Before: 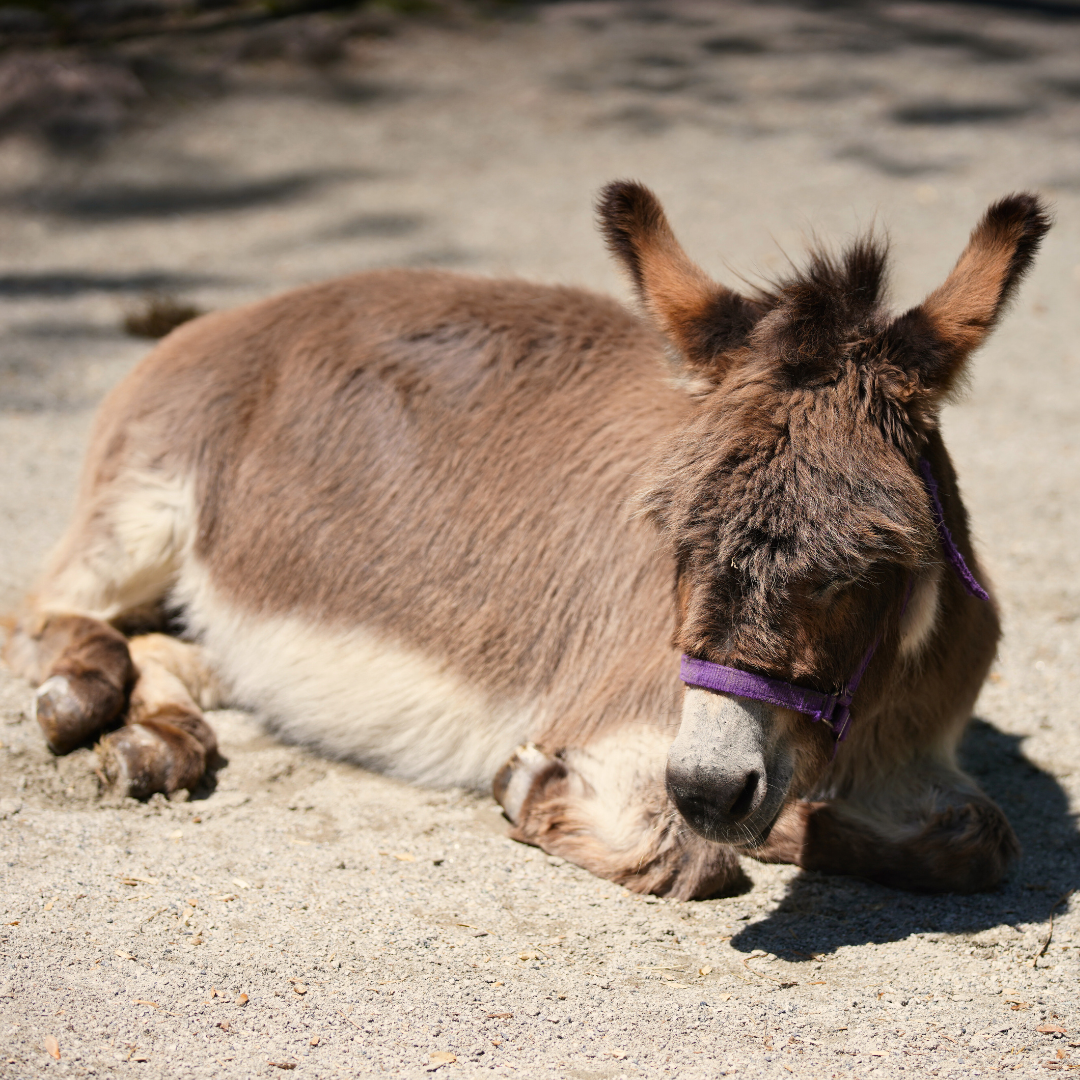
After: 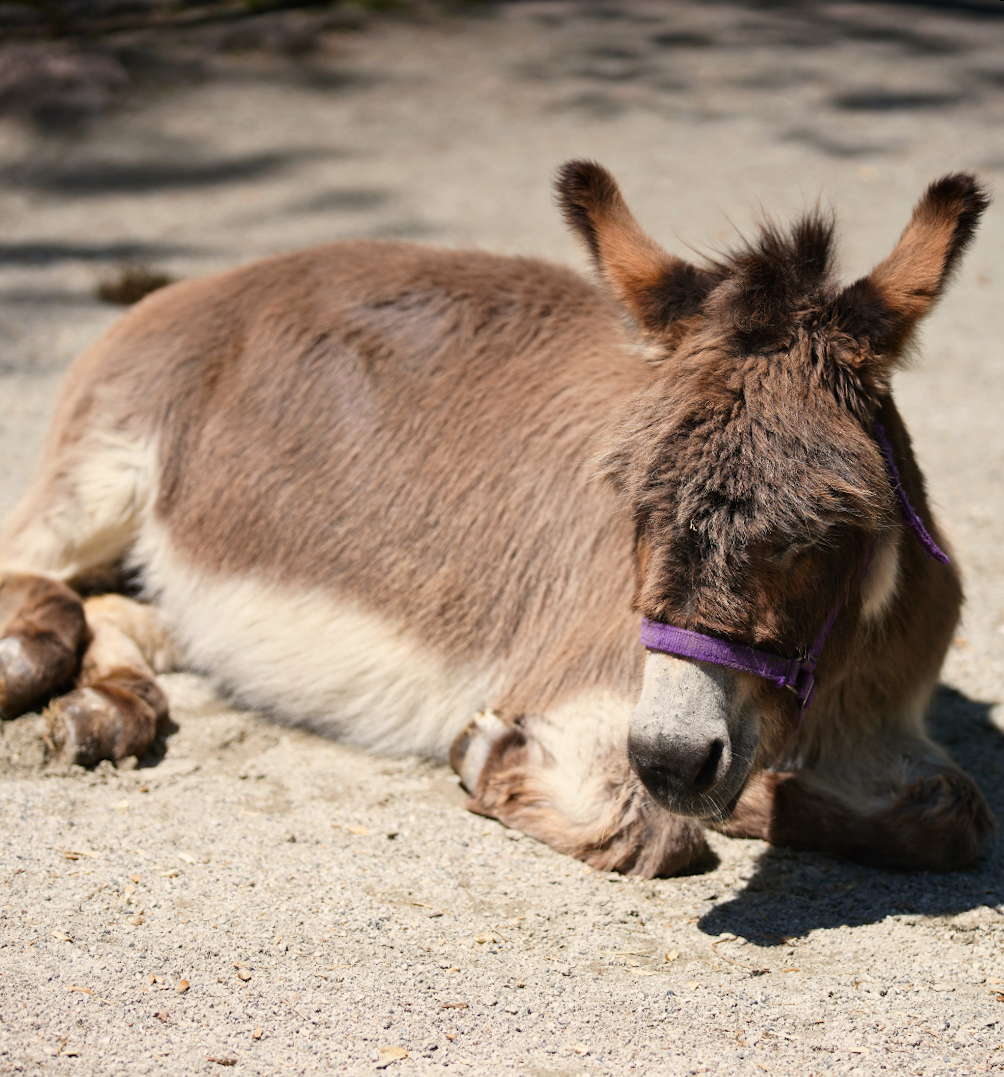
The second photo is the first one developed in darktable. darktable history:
bloom: size 3%, threshold 100%, strength 0%
rotate and perspective: rotation 0.215°, lens shift (vertical) -0.139, crop left 0.069, crop right 0.939, crop top 0.002, crop bottom 0.996
